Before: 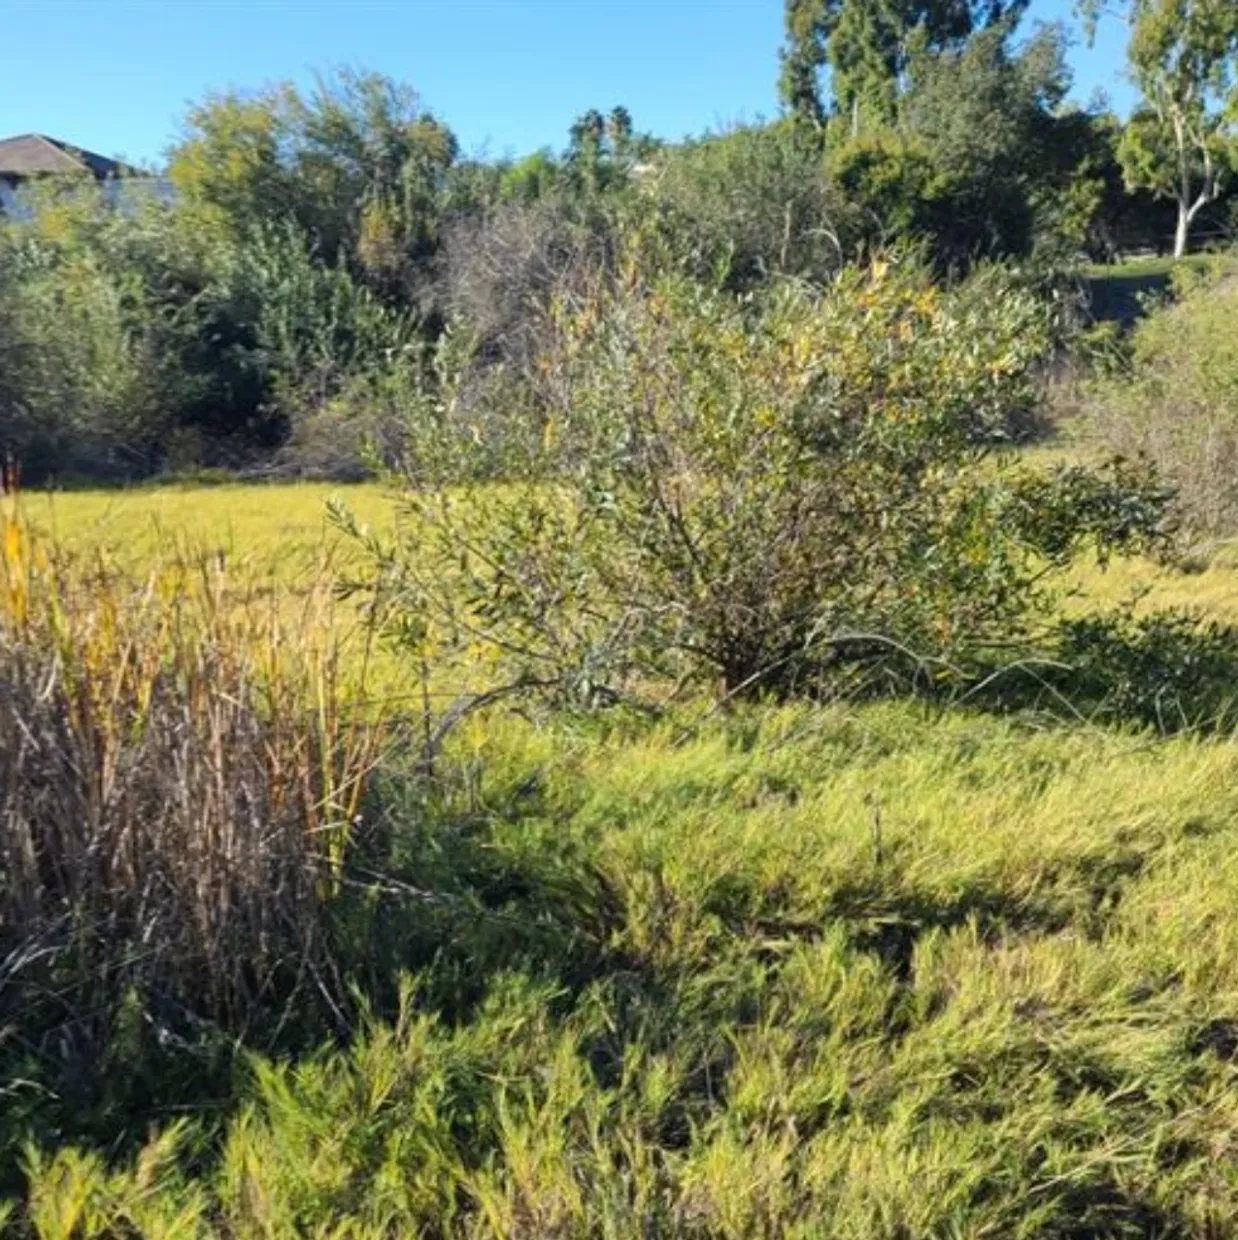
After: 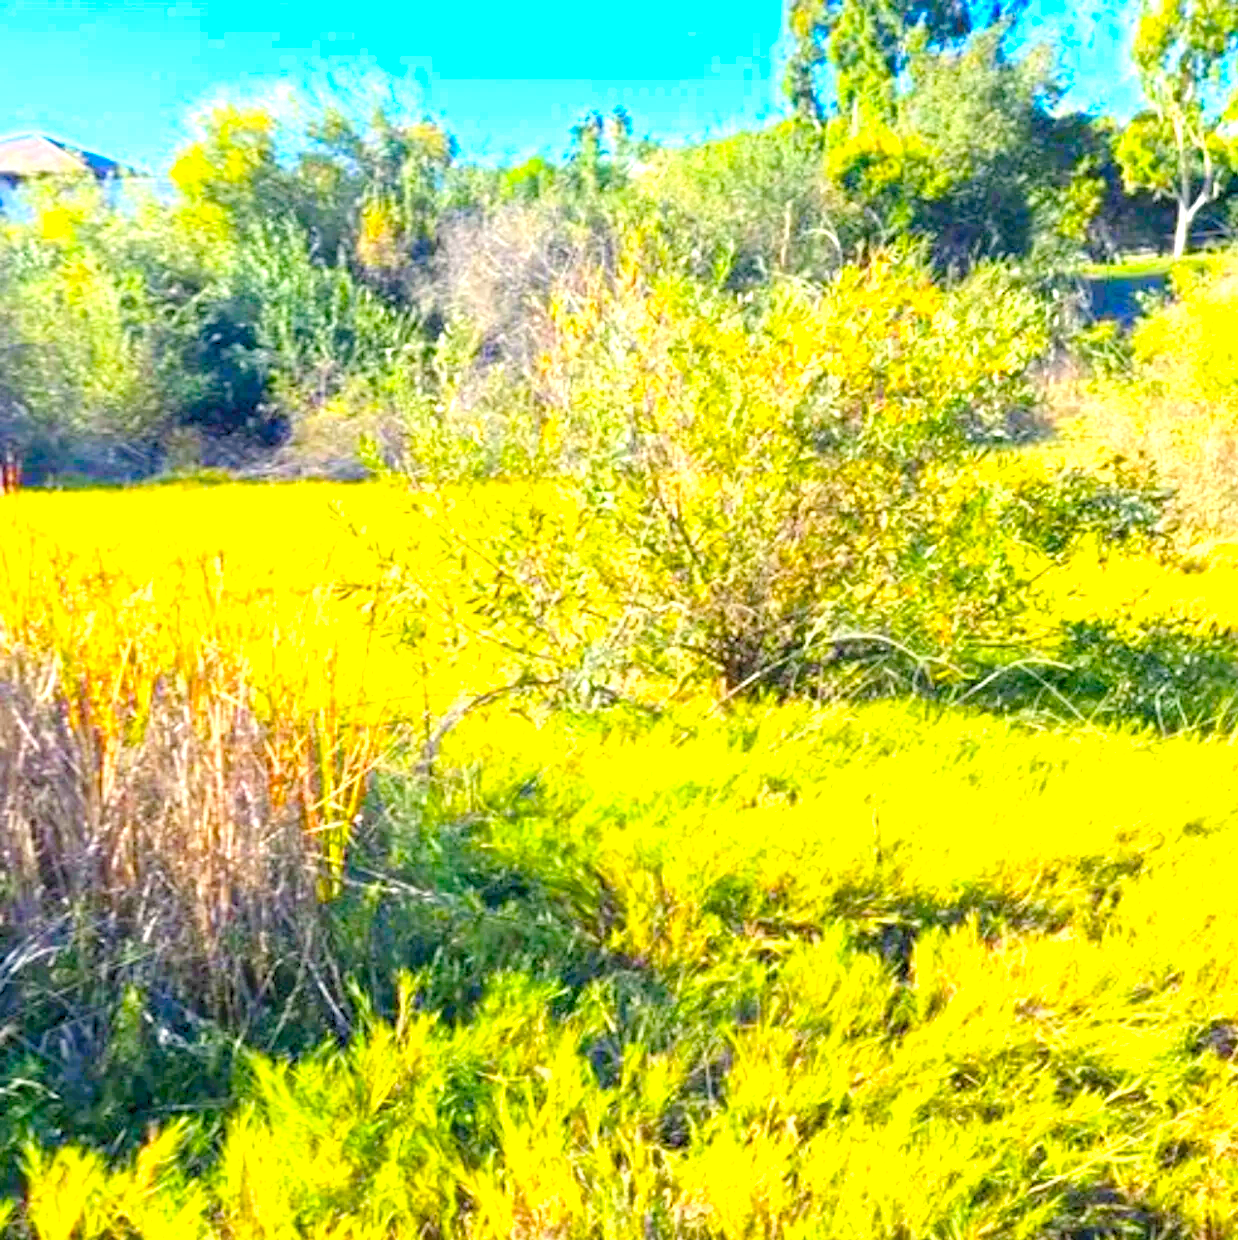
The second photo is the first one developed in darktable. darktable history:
exposure: exposure 0.943 EV, compensate highlight preservation false
color balance rgb: highlights gain › chroma 0.664%, highlights gain › hue 57.3°, perceptual saturation grading › global saturation 31.274%, perceptual brilliance grading › global brilliance 2.727%, perceptual brilliance grading › highlights -3.109%, perceptual brilliance grading › shadows 3.026%, global vibrance 44.465%
tone equalizer: edges refinement/feathering 500, mask exposure compensation -1.57 EV, preserve details no
levels: white 99.92%, levels [0.036, 0.364, 0.827]
